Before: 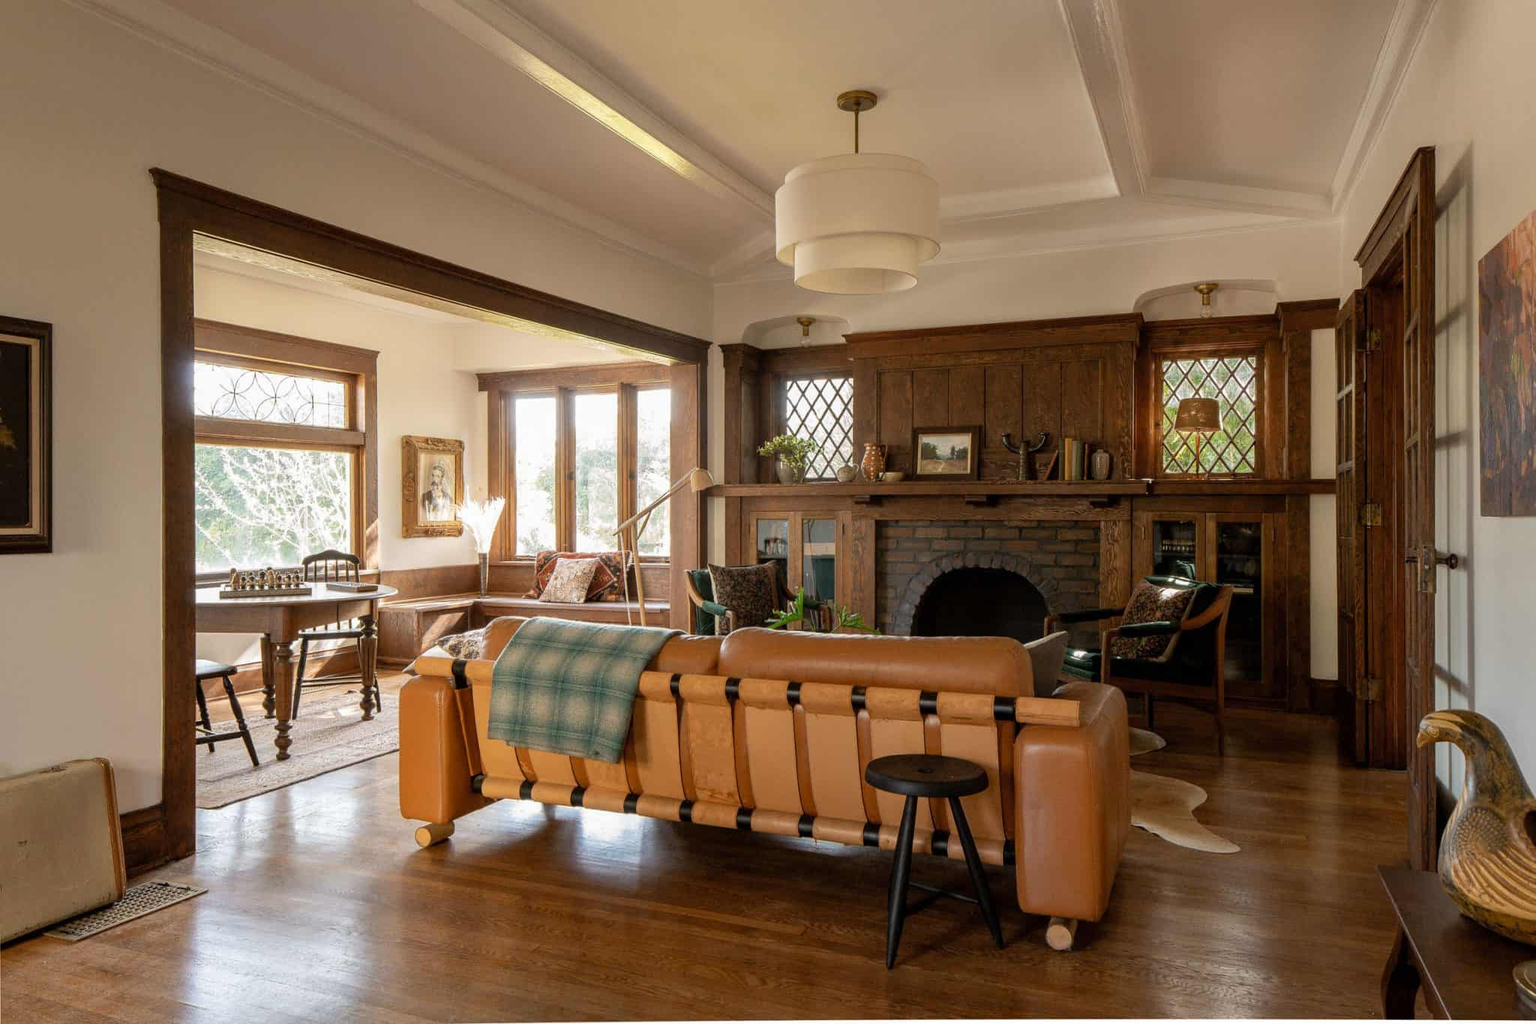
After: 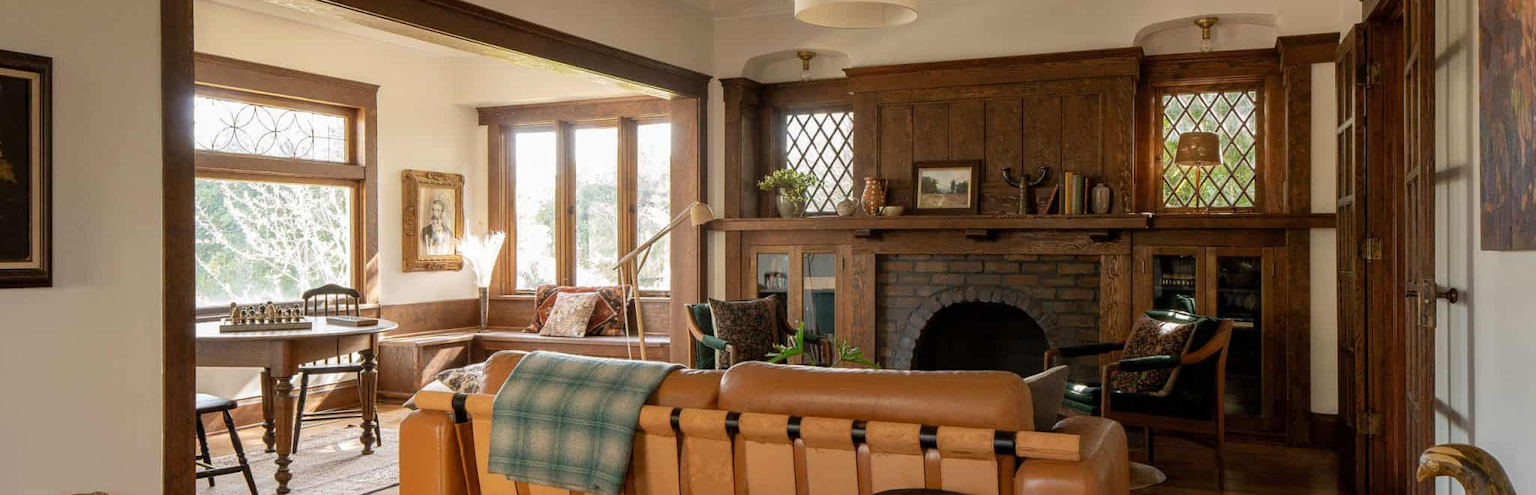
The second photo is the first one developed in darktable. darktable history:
crop and rotate: top 26.056%, bottom 25.543%
white balance: emerald 1
